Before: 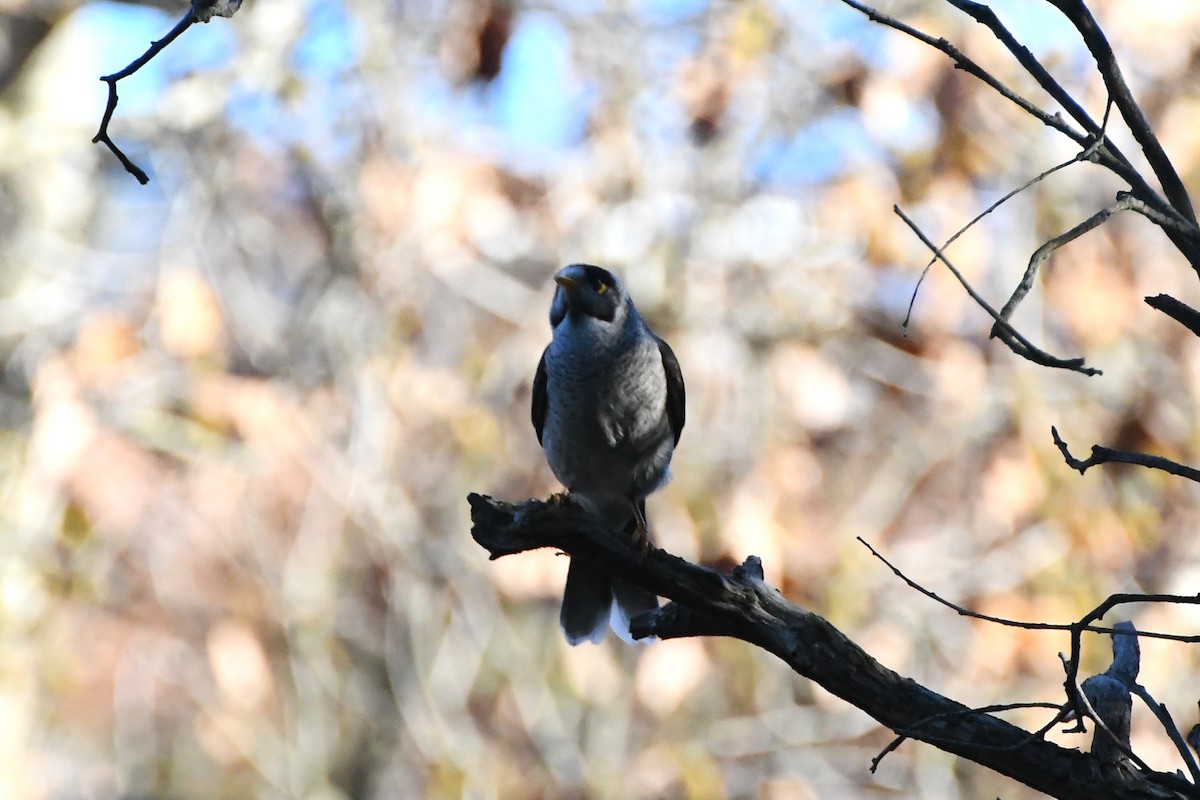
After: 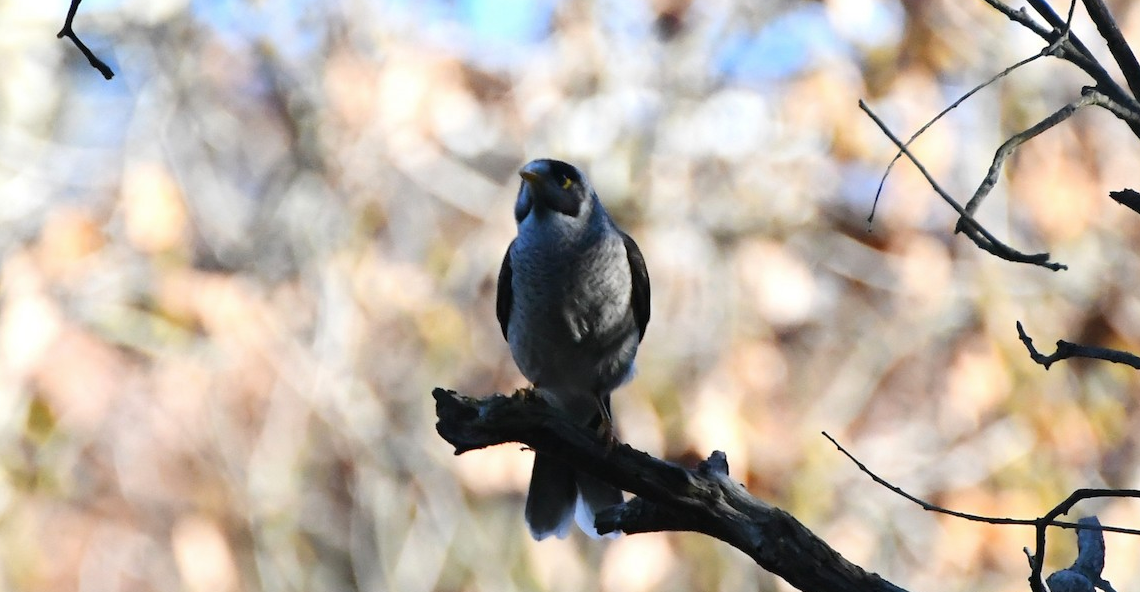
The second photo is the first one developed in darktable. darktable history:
crop and rotate: left 2.991%, top 13.302%, right 1.981%, bottom 12.636%
vibrance: on, module defaults
